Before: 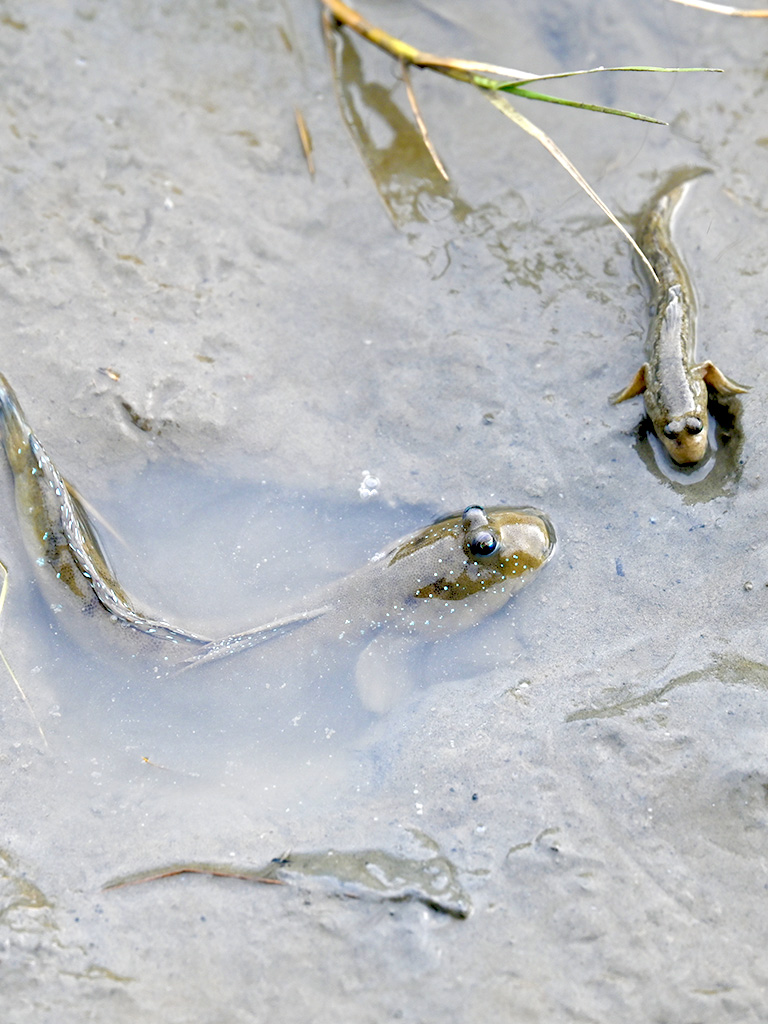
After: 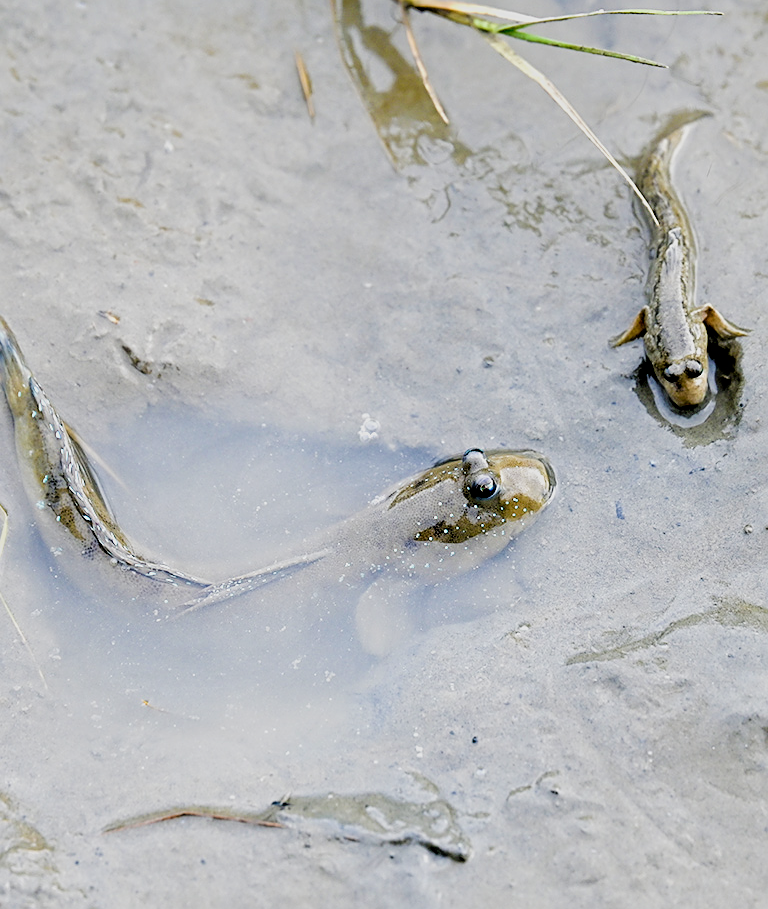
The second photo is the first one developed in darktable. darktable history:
crop and rotate: top 5.589%, bottom 5.558%
filmic rgb: black relative exposure -5.05 EV, white relative exposure 3.98 EV, threshold 5.96 EV, hardness 2.89, contrast 1.187, highlights saturation mix -29.54%, enable highlight reconstruction true
sharpen: amount 0.487
